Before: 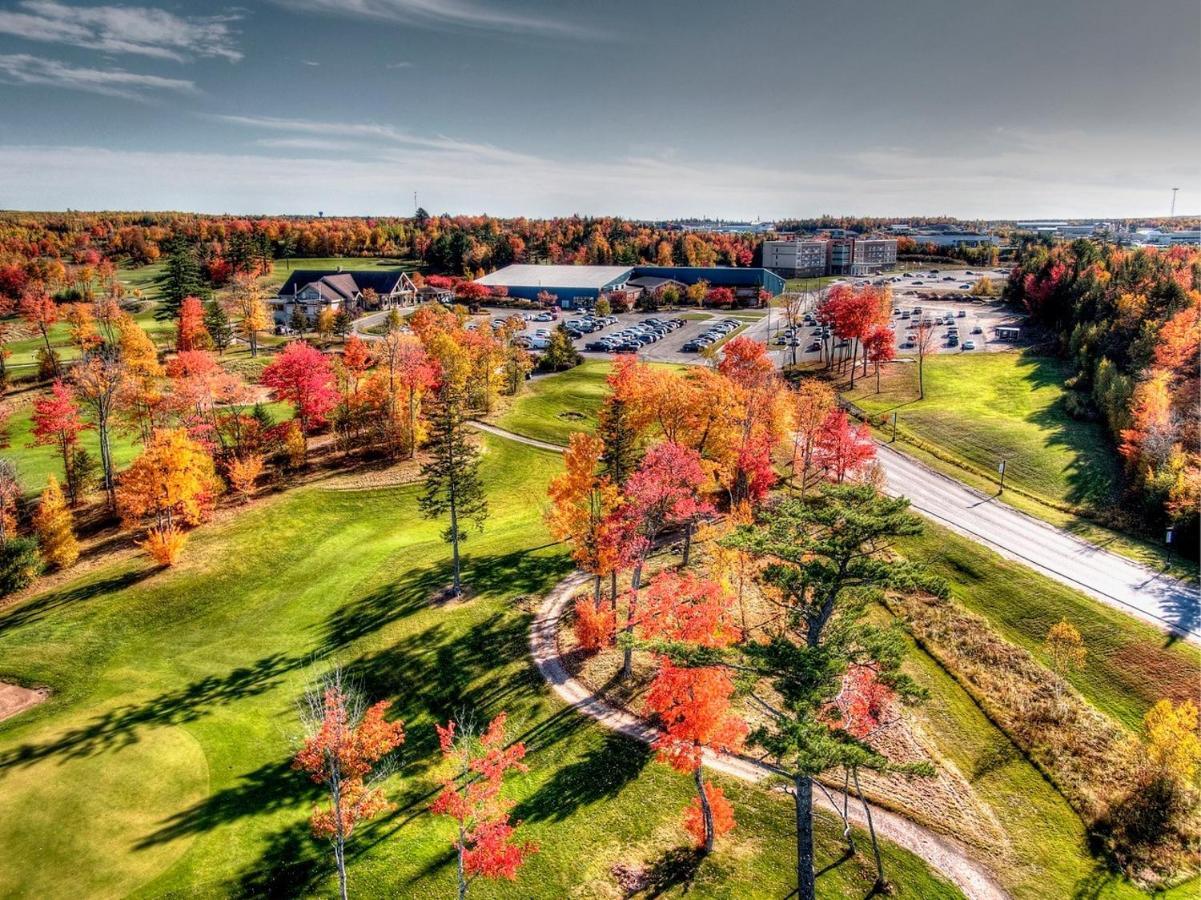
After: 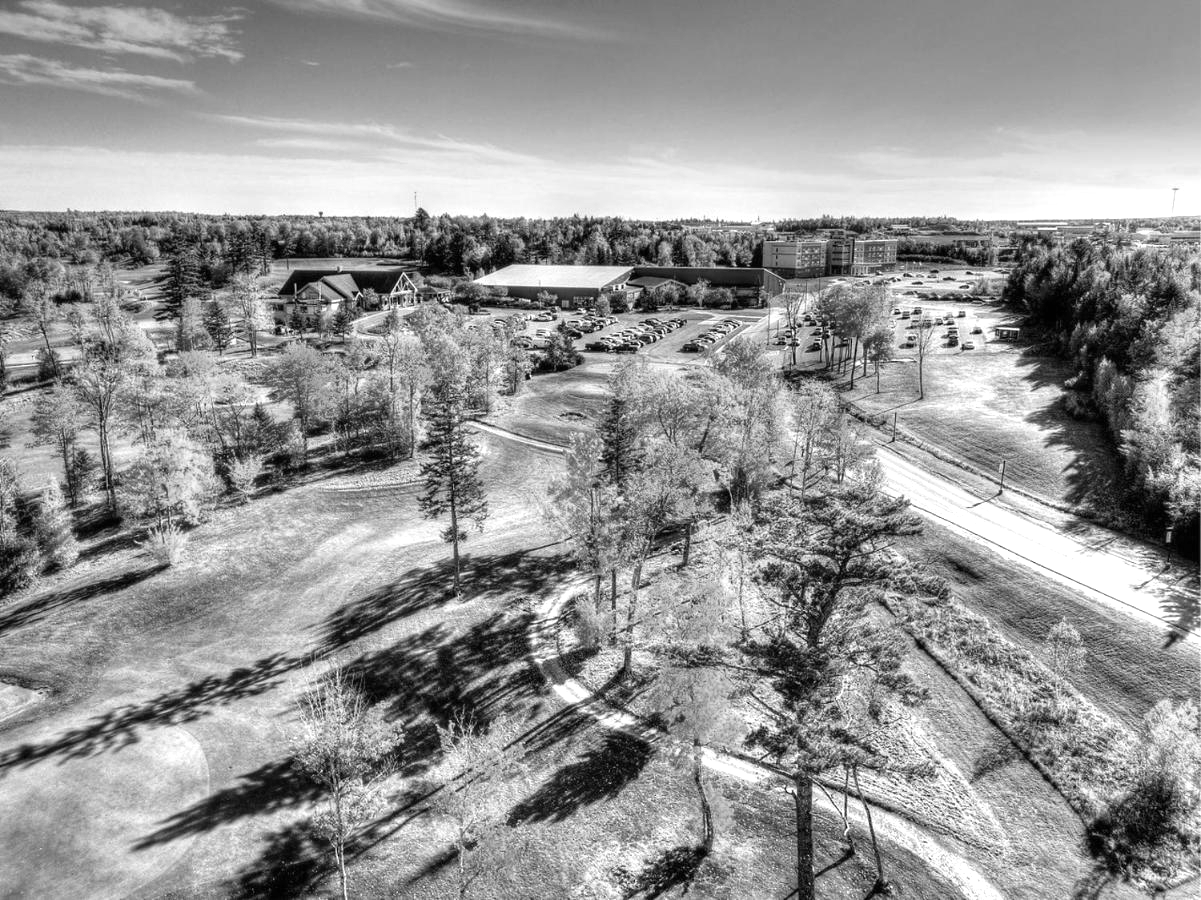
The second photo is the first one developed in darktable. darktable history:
monochrome: a 2.21, b -1.33, size 2.2
exposure: black level correction 0, exposure 0.5 EV, compensate highlight preservation false
